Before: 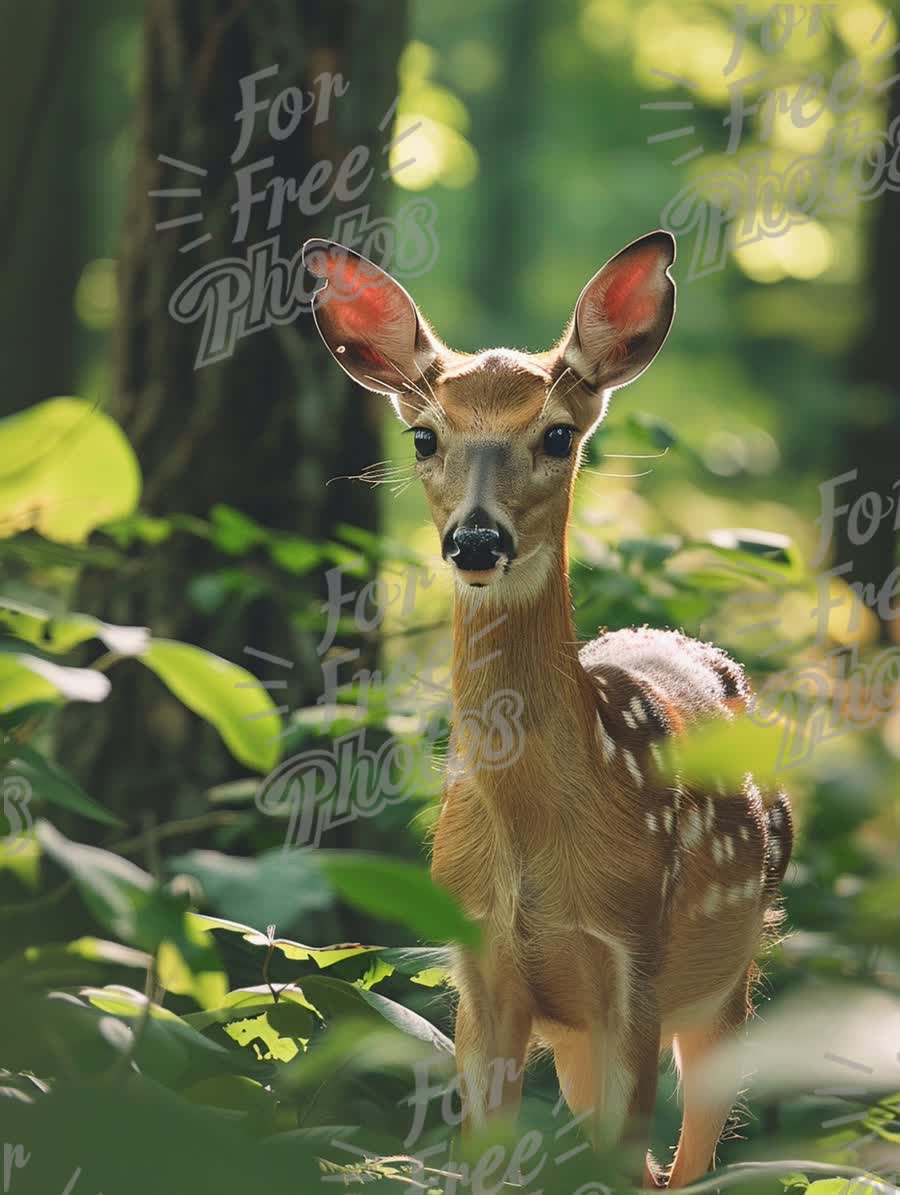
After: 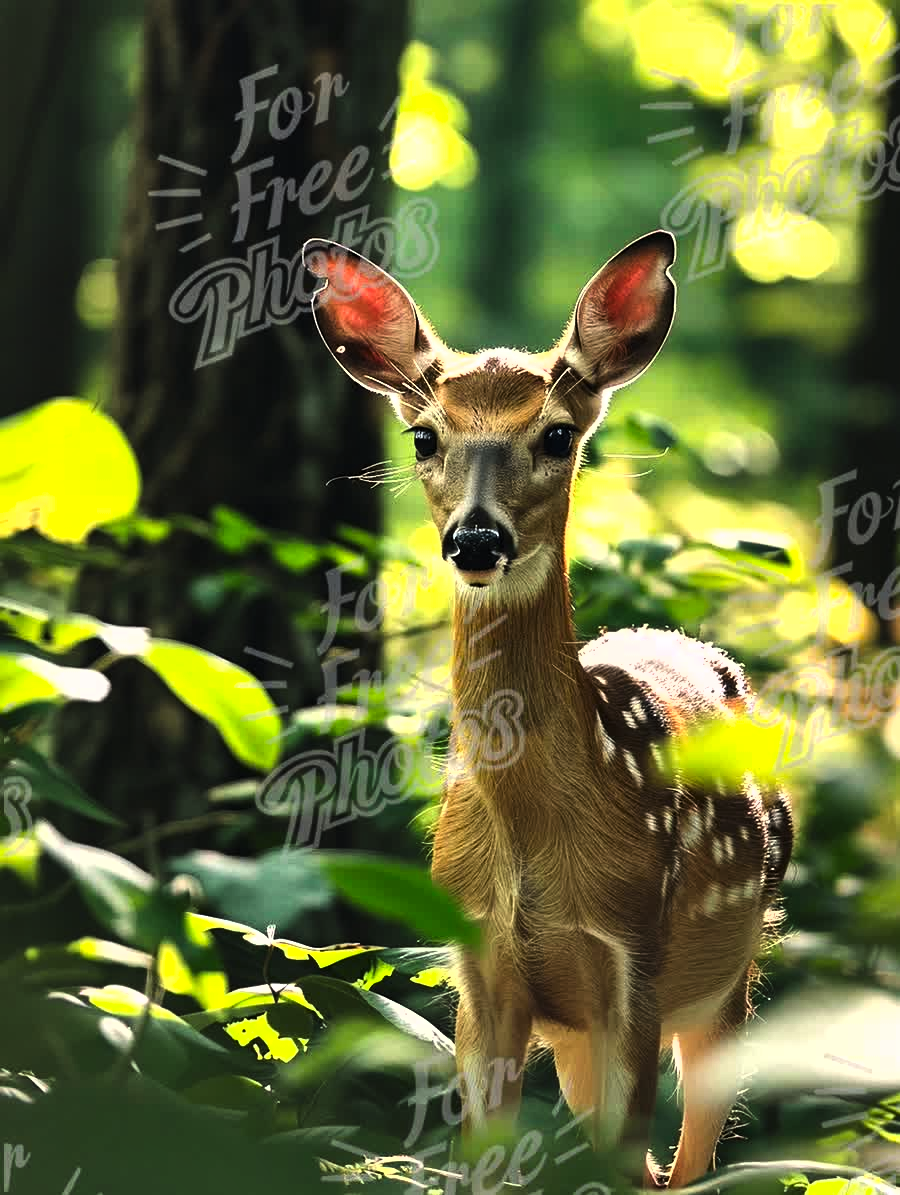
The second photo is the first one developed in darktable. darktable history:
contrast brightness saturation: contrast 0.177, saturation 0.297
exposure: exposure -0.003 EV, compensate exposure bias true, compensate highlight preservation false
shadows and highlights: shadows 37.74, highlights -27.91, soften with gaussian
levels: black 0.081%, levels [0.044, 0.475, 0.791]
